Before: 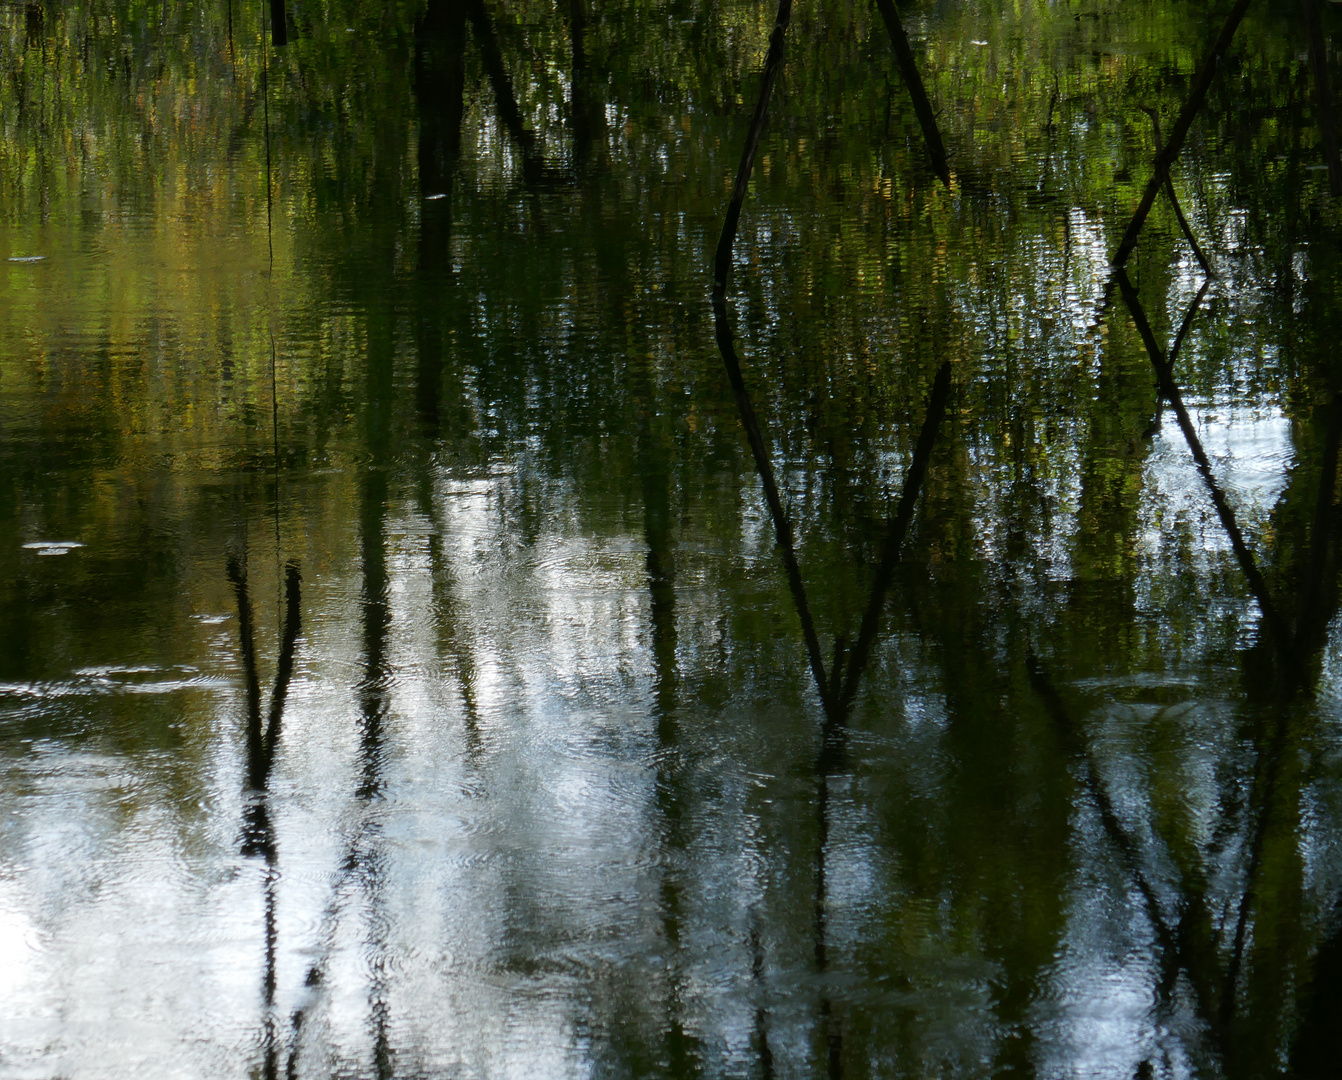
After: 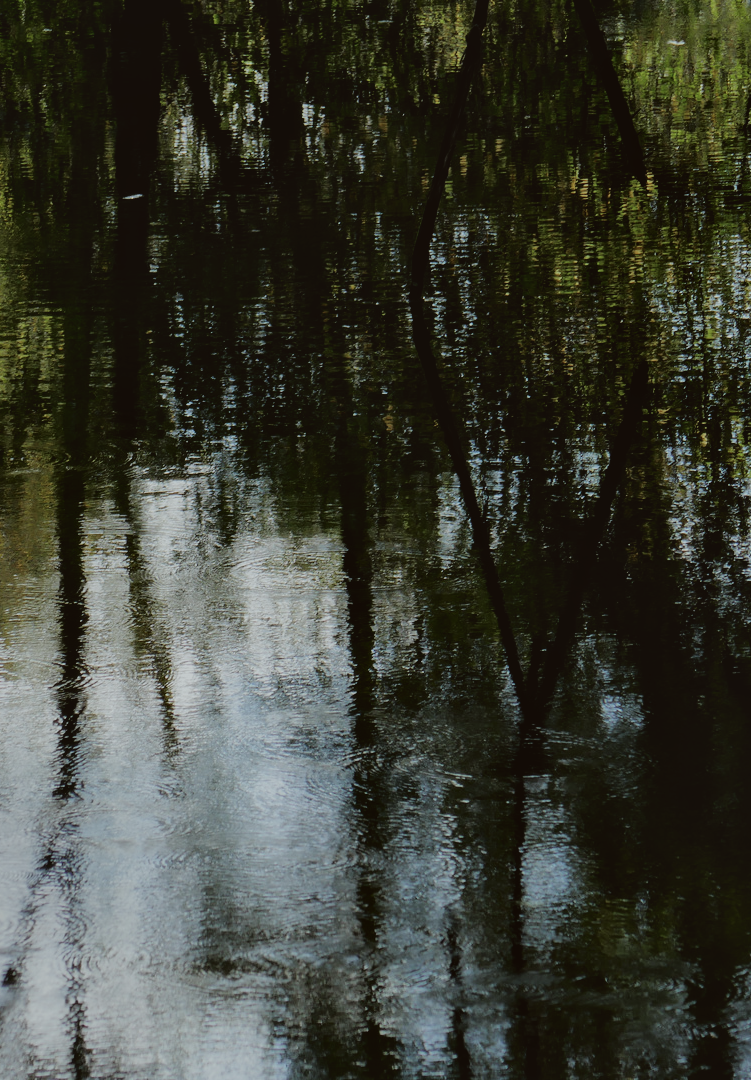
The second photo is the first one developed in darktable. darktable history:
crop and rotate: left 22.648%, right 21.384%
shadows and highlights: shadows 19.55, highlights -83.25, soften with gaussian
contrast brightness saturation: contrast -0.143, brightness 0.054, saturation -0.129
exposure: exposure 0.15 EV, compensate highlight preservation false
color correction: highlights a* -2.94, highlights b* -2.22, shadows a* 2.1, shadows b* 2.98
tone curve: curves: ch0 [(0, 0) (0.224, 0.12) (0.375, 0.296) (0.528, 0.472) (0.681, 0.634) (0.8, 0.766) (0.873, 0.877) (1, 1)], color space Lab, independent channels, preserve colors none
filmic rgb: black relative exposure -7.17 EV, white relative exposure 5.38 EV, hardness 3.02, color science v4 (2020)
local contrast: mode bilateral grid, contrast 20, coarseness 50, detail 119%, midtone range 0.2
